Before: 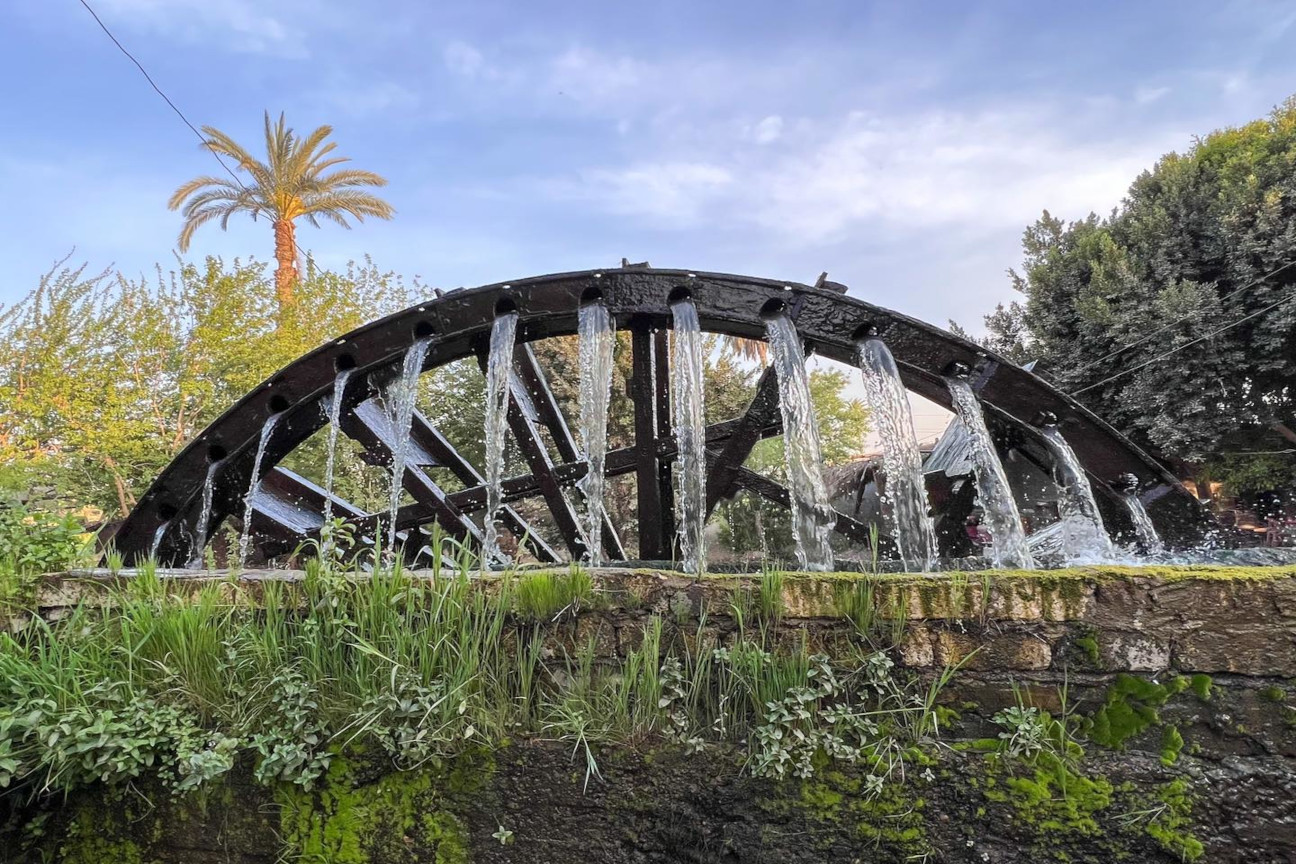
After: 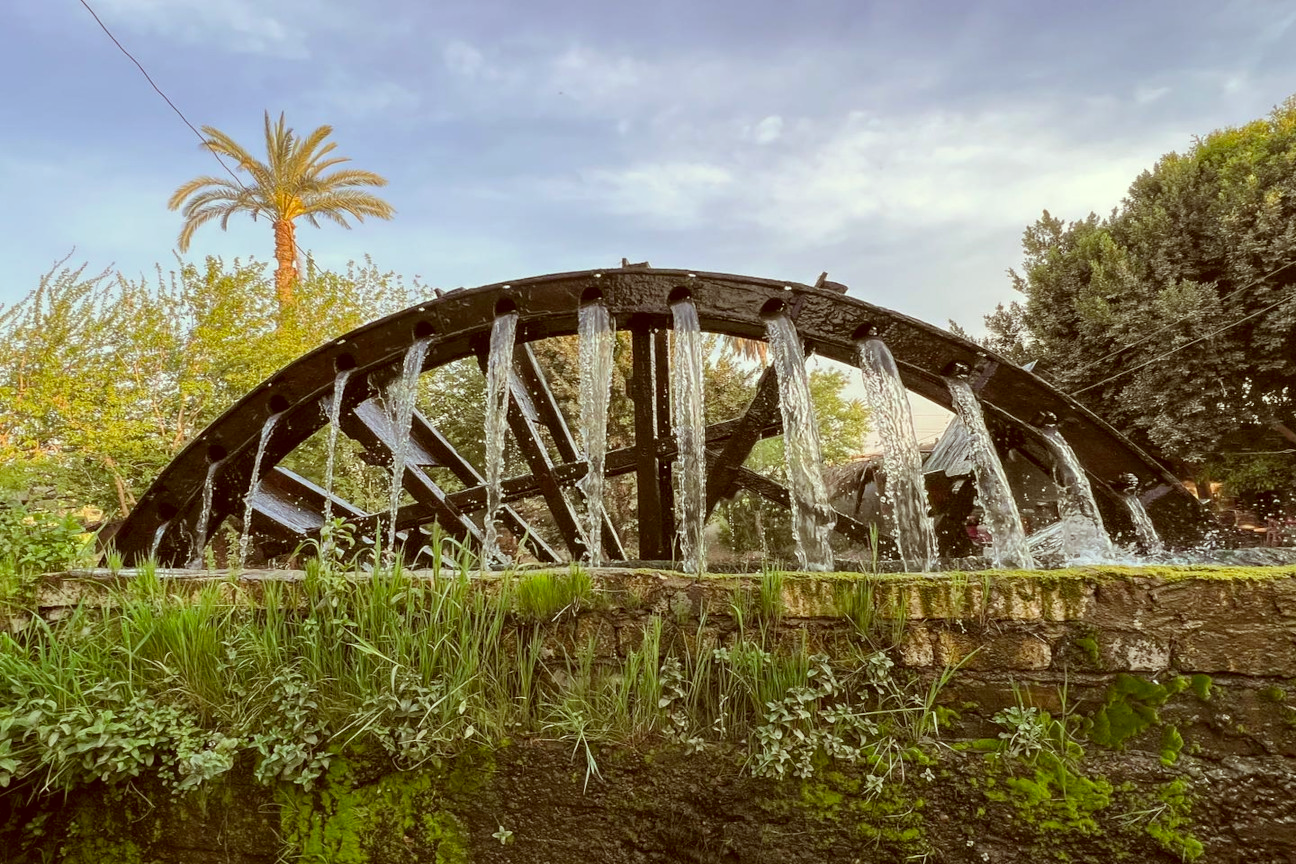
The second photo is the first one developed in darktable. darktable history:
color correction: highlights a* -6.01, highlights b* 9.36, shadows a* 10.03, shadows b* 23.81
